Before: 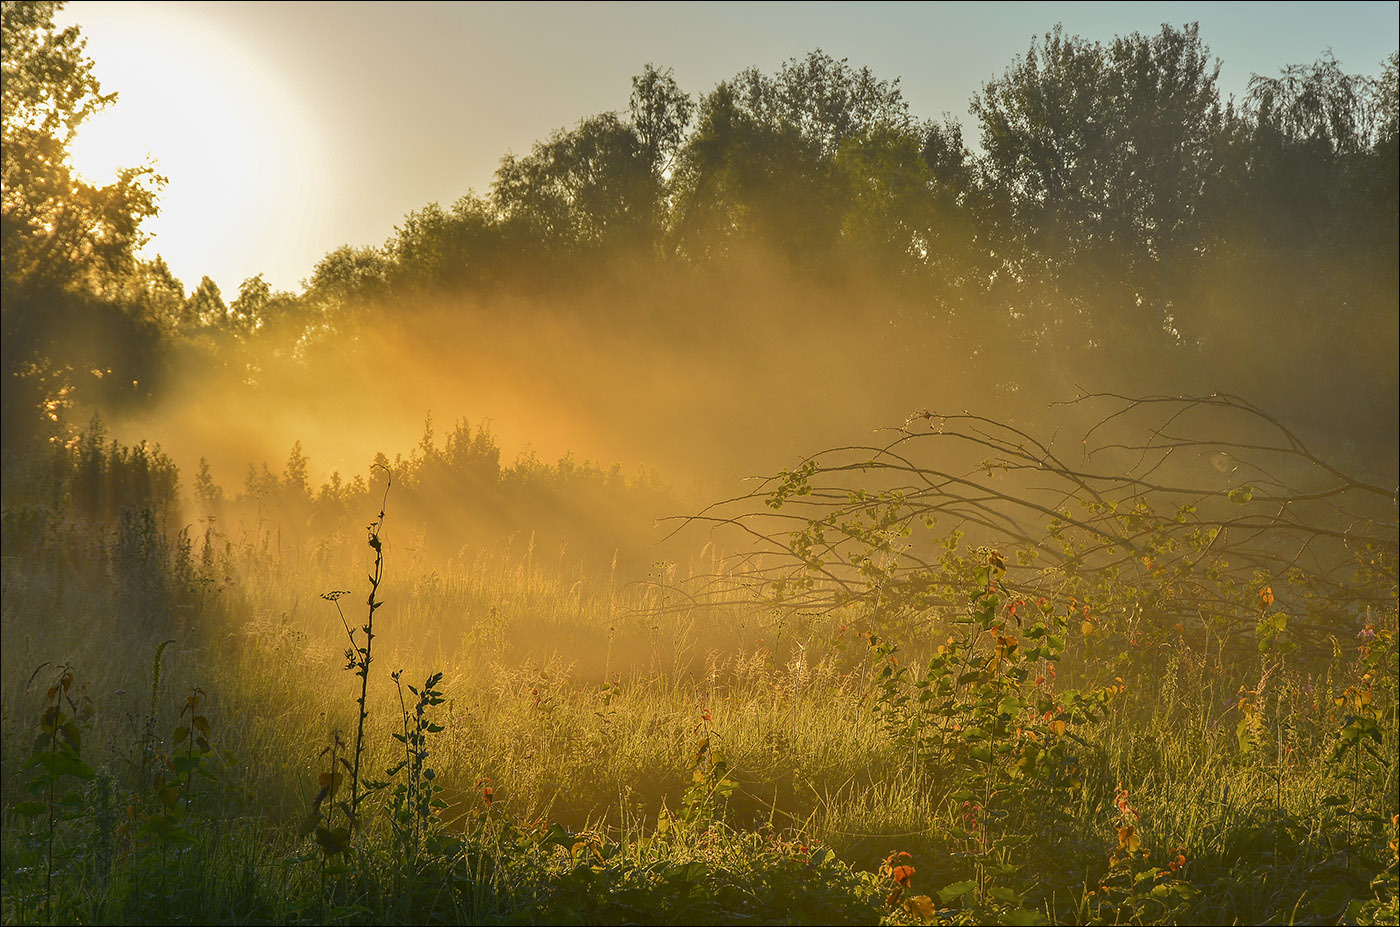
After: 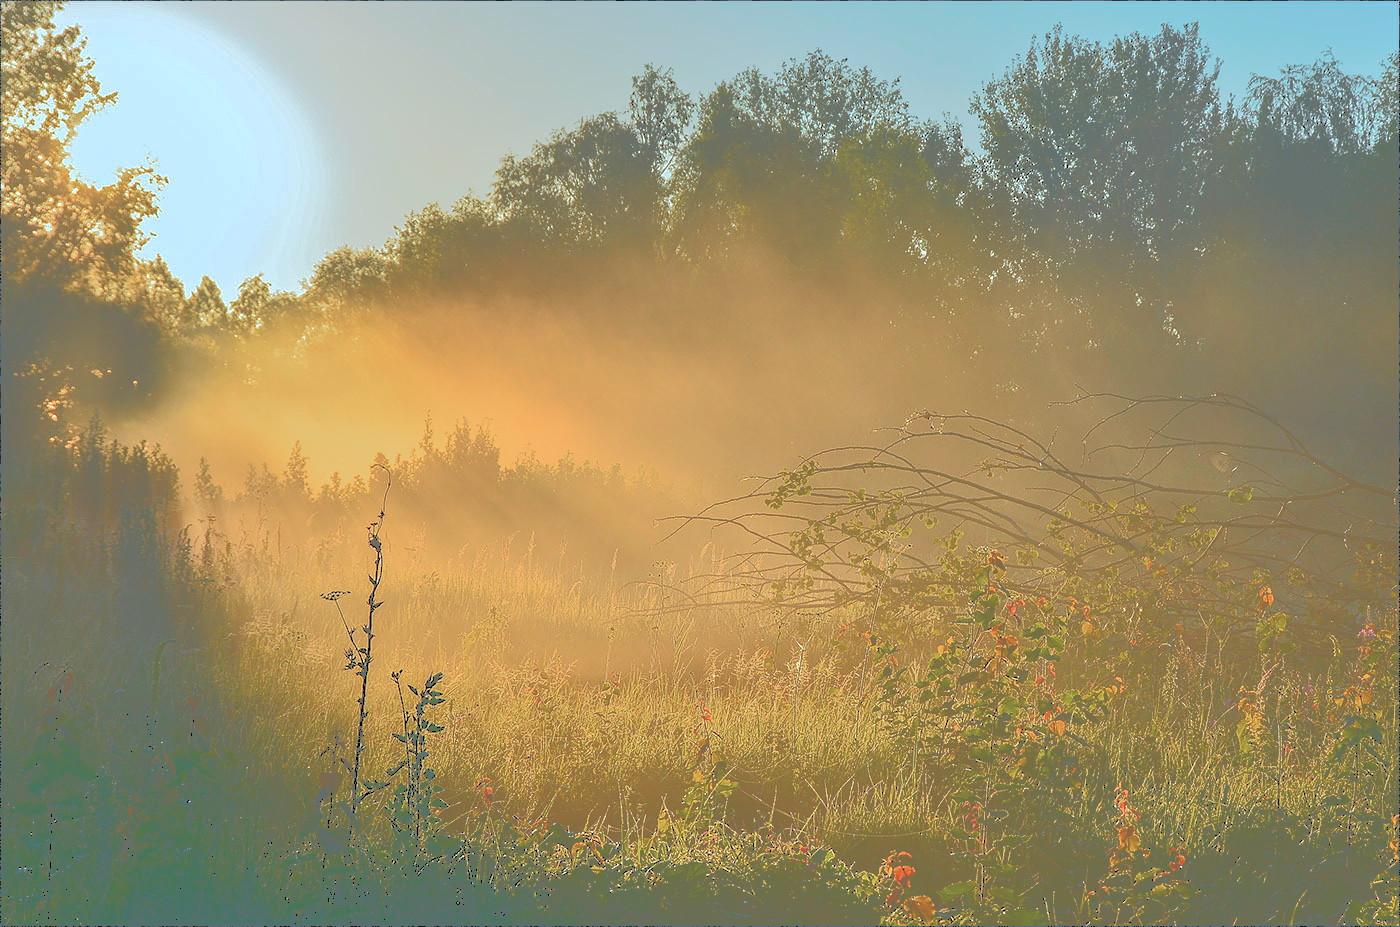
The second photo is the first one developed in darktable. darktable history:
contrast brightness saturation: saturation -0.028
tone curve: curves: ch0 [(0, 0) (0.003, 0.449) (0.011, 0.449) (0.025, 0.449) (0.044, 0.45) (0.069, 0.453) (0.1, 0.453) (0.136, 0.455) (0.177, 0.458) (0.224, 0.462) (0.277, 0.47) (0.335, 0.491) (0.399, 0.522) (0.468, 0.561) (0.543, 0.619) (0.623, 0.69) (0.709, 0.756) (0.801, 0.802) (0.898, 0.825) (1, 1)], color space Lab, independent channels, preserve colors none
color correction: highlights a* -9.69, highlights b* -21.4
sharpen: radius 0.977, amount 0.611
